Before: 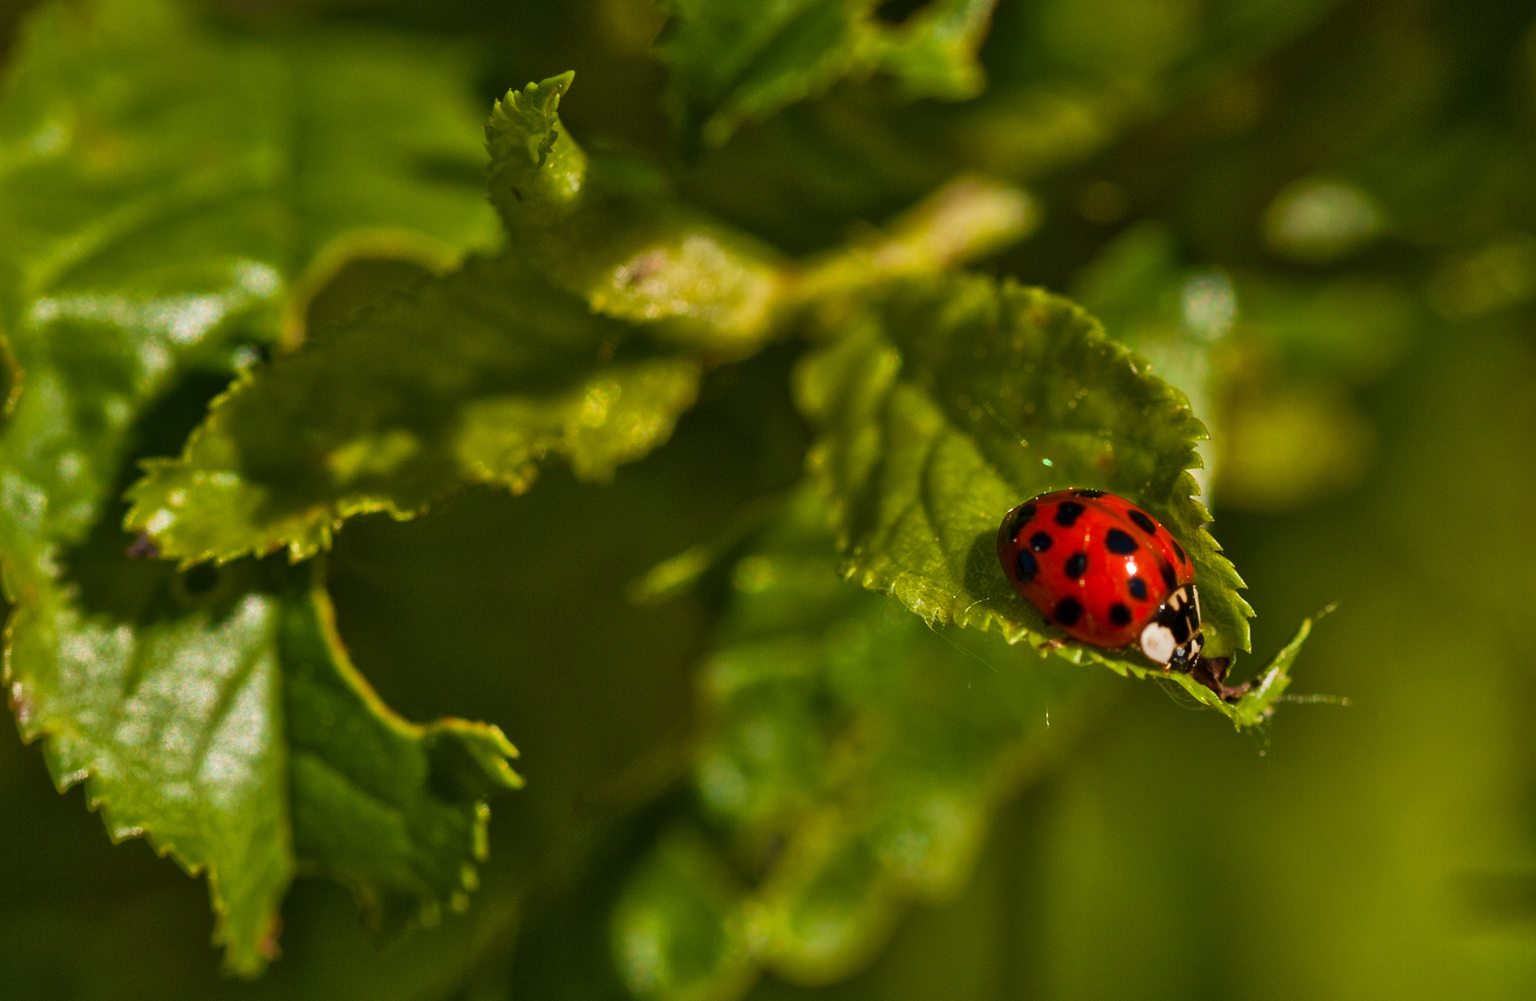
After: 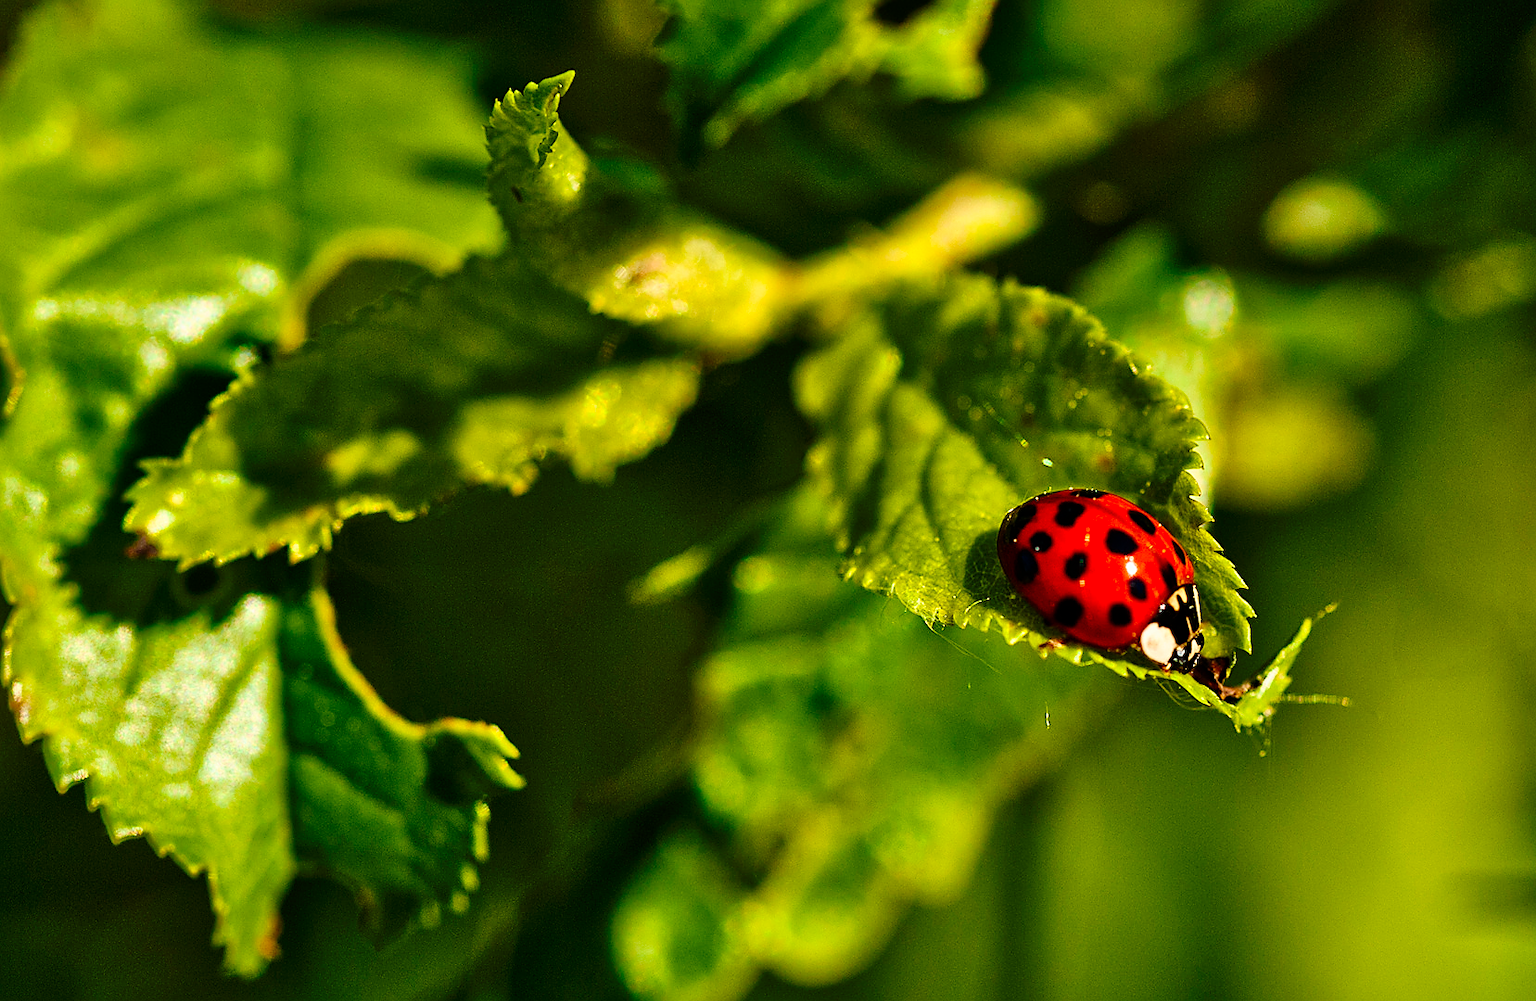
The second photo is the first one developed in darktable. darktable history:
contrast brightness saturation: contrast 0.2, brightness 0.164, saturation 0.228
sharpen: radius 1.402, amount 1.245, threshold 0.757
color correction: highlights a* -2.48, highlights b* 2.38
tone curve: curves: ch0 [(0, 0) (0.003, 0) (0.011, 0.001) (0.025, 0.001) (0.044, 0.003) (0.069, 0.009) (0.1, 0.018) (0.136, 0.032) (0.177, 0.074) (0.224, 0.13) (0.277, 0.218) (0.335, 0.321) (0.399, 0.425) (0.468, 0.523) (0.543, 0.617) (0.623, 0.708) (0.709, 0.789) (0.801, 0.873) (0.898, 0.967) (1, 1)], preserve colors none
